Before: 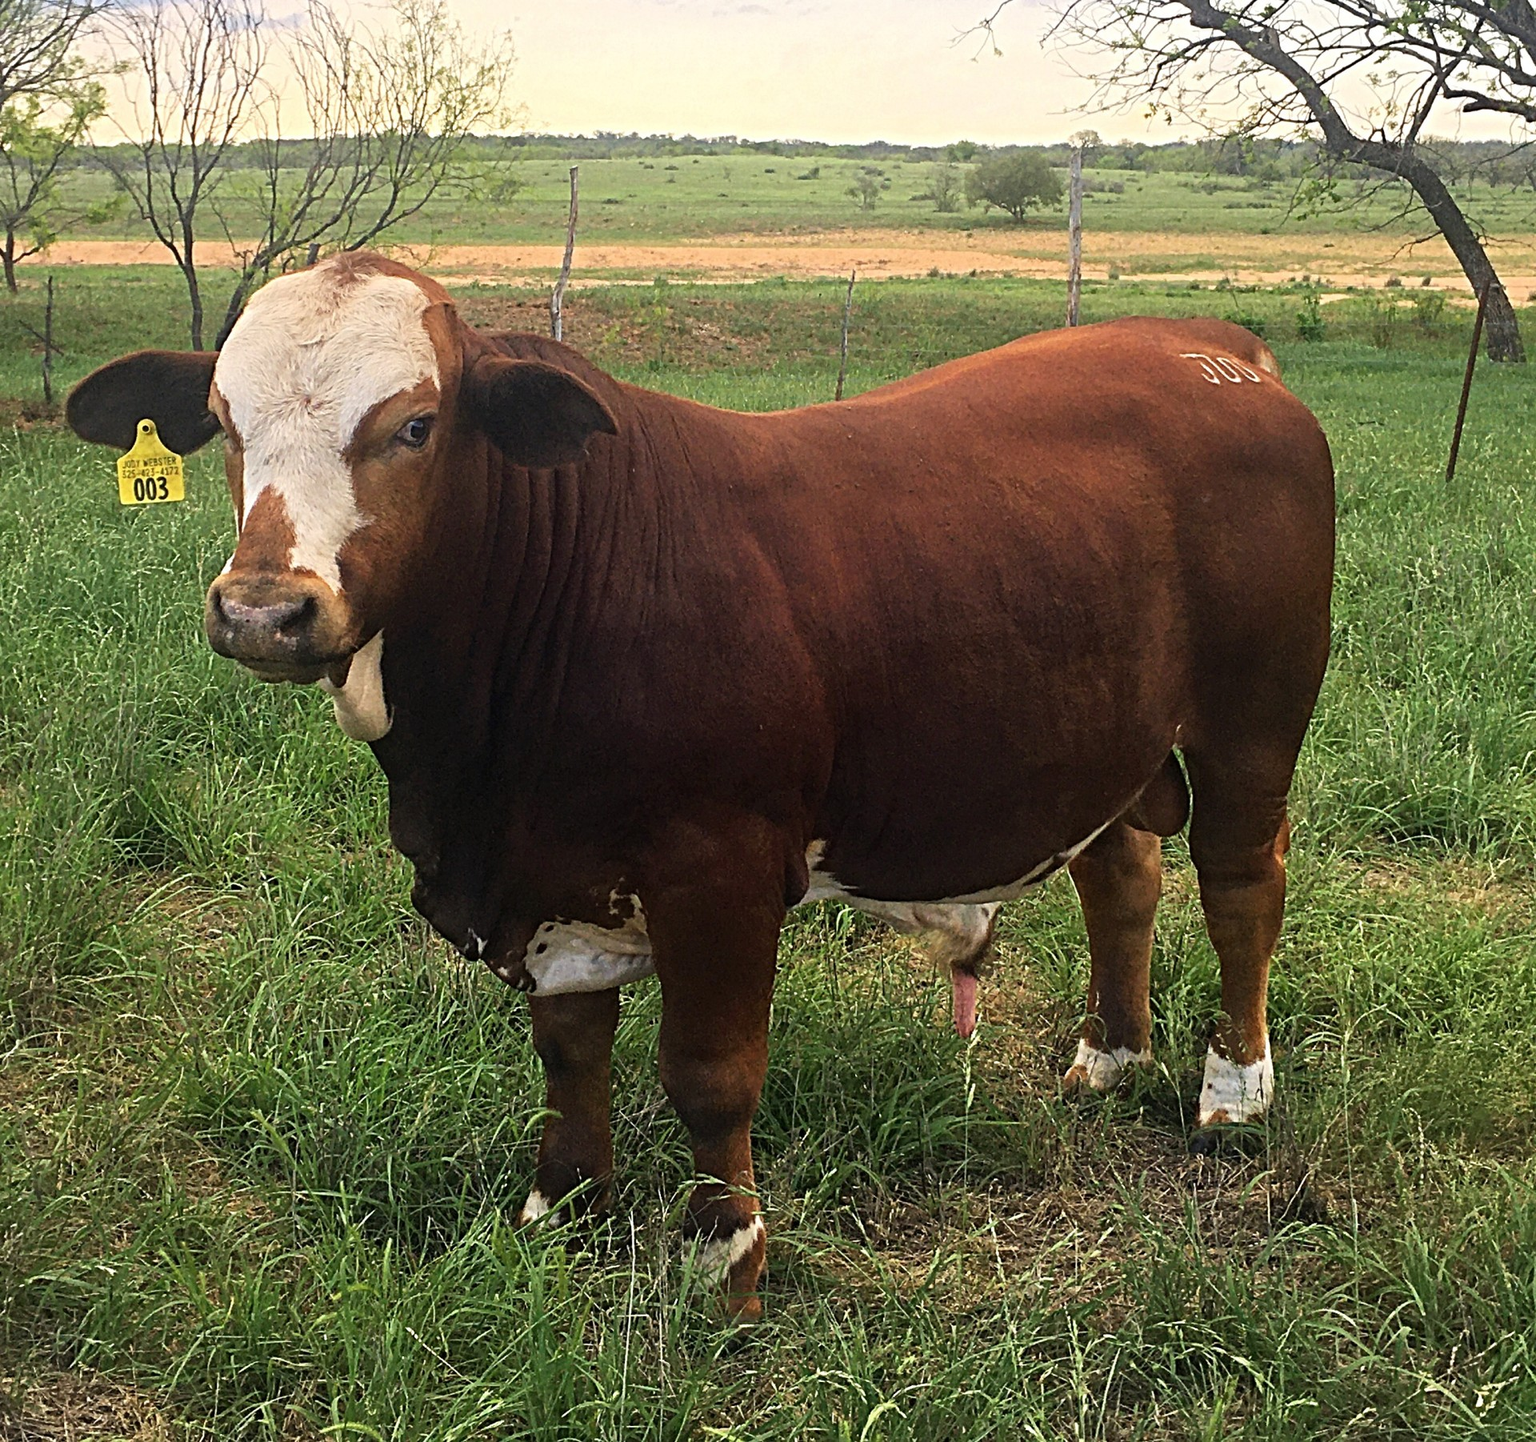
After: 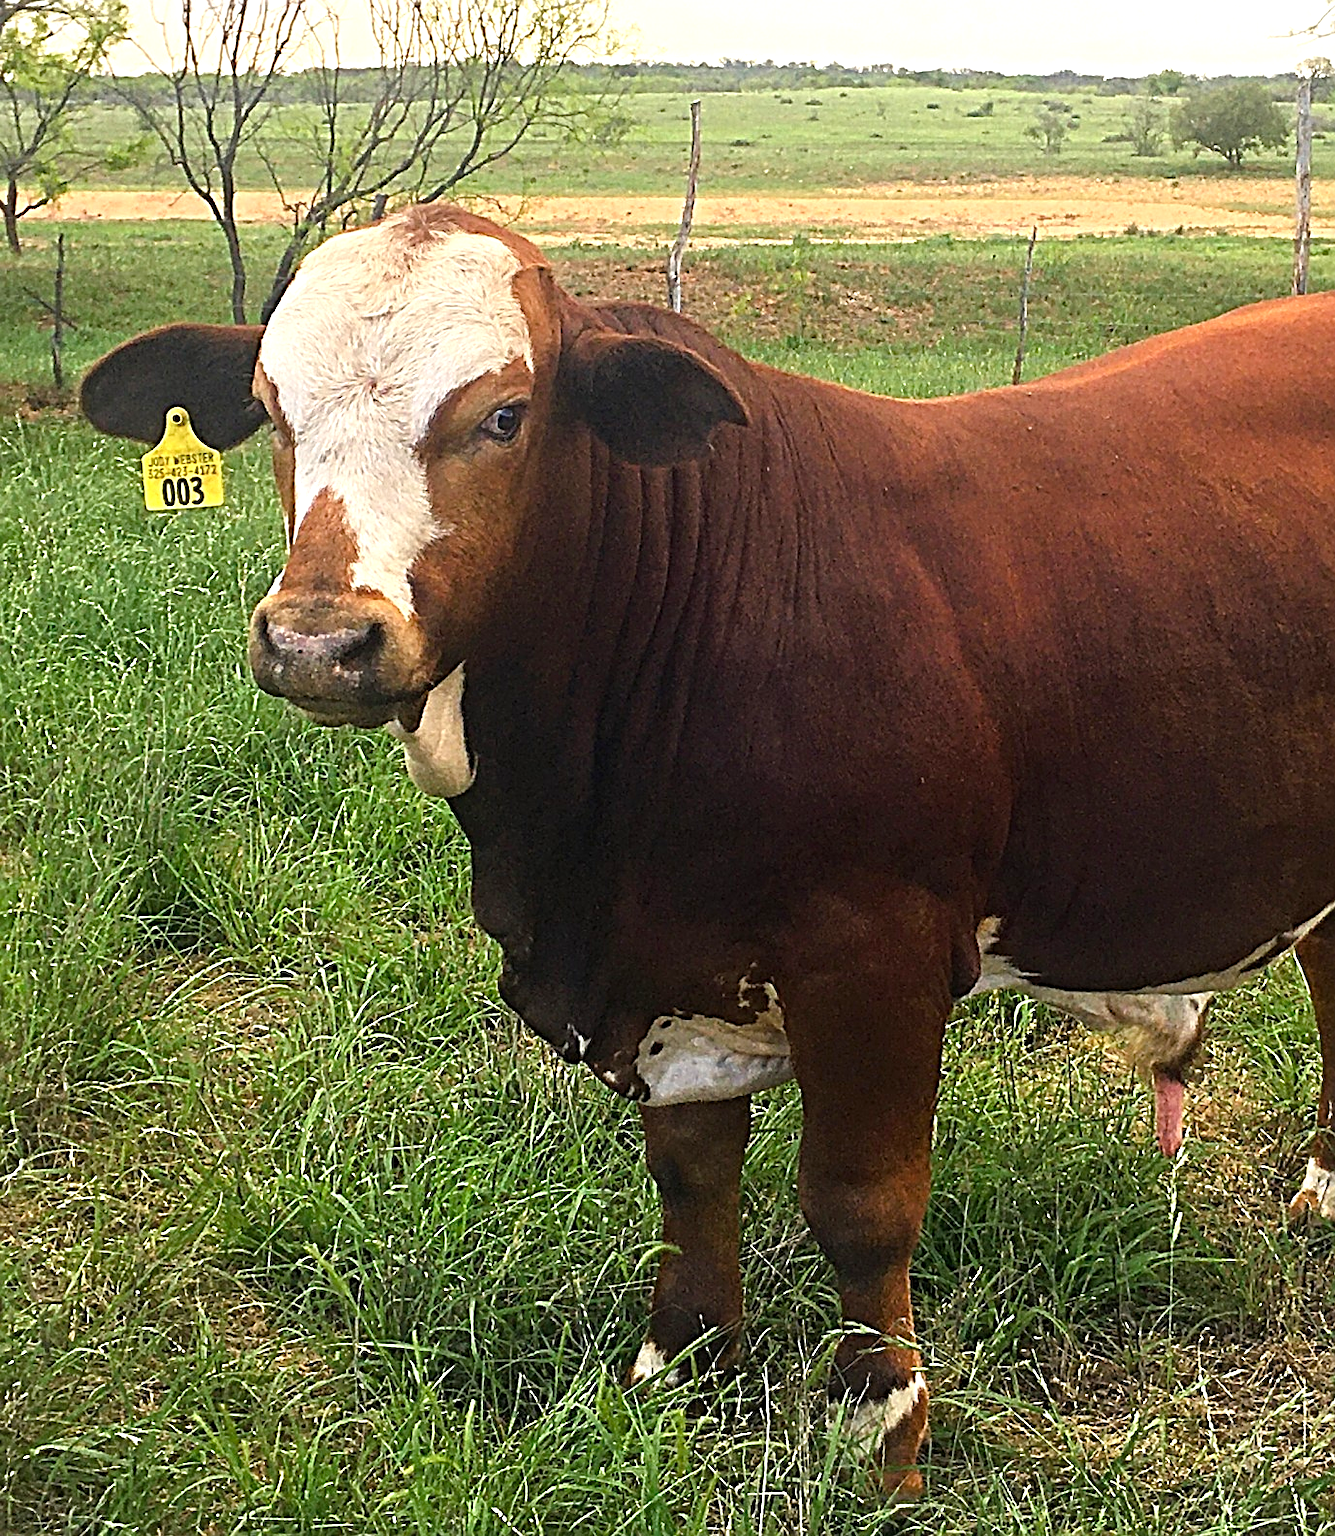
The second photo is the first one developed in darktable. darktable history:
crop: top 5.803%, right 27.864%, bottom 5.804%
color balance rgb: linear chroma grading › shadows 19.44%, linear chroma grading › highlights 3.42%, linear chroma grading › mid-tones 10.16%
exposure: black level correction 0, exposure 0.5 EV, compensate highlight preservation false
sharpen: on, module defaults
